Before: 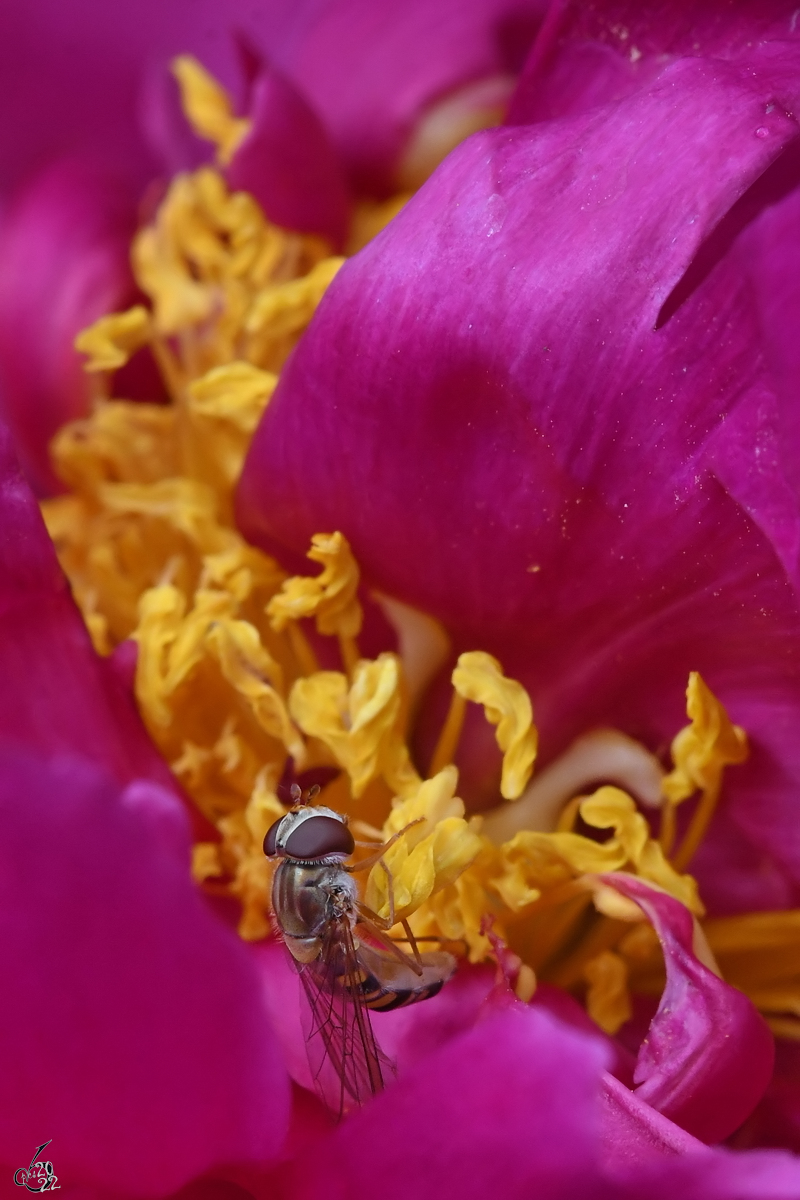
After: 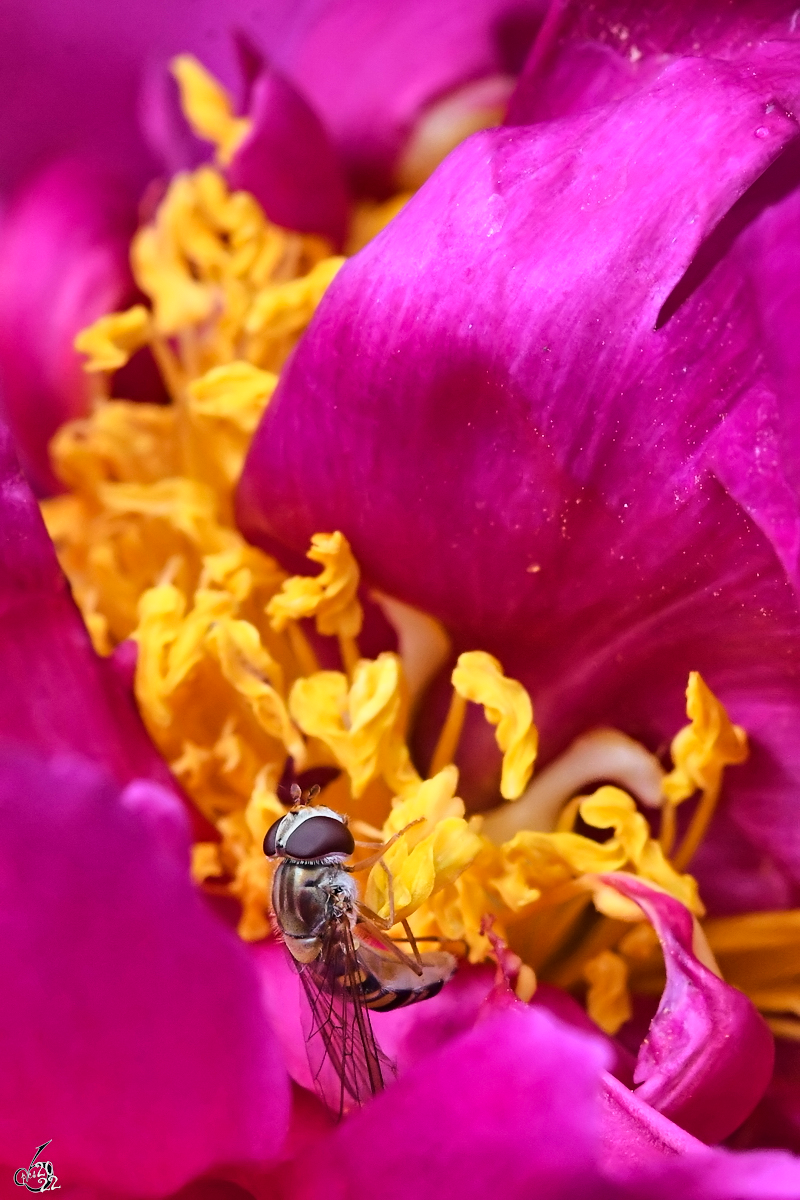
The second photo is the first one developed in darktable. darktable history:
base curve: curves: ch0 [(0, 0) (0.028, 0.03) (0.121, 0.232) (0.46, 0.748) (0.859, 0.968) (1, 1)], exposure shift 0.579
haze removal: compatibility mode true
shadows and highlights: low approximation 0.01, soften with gaussian
